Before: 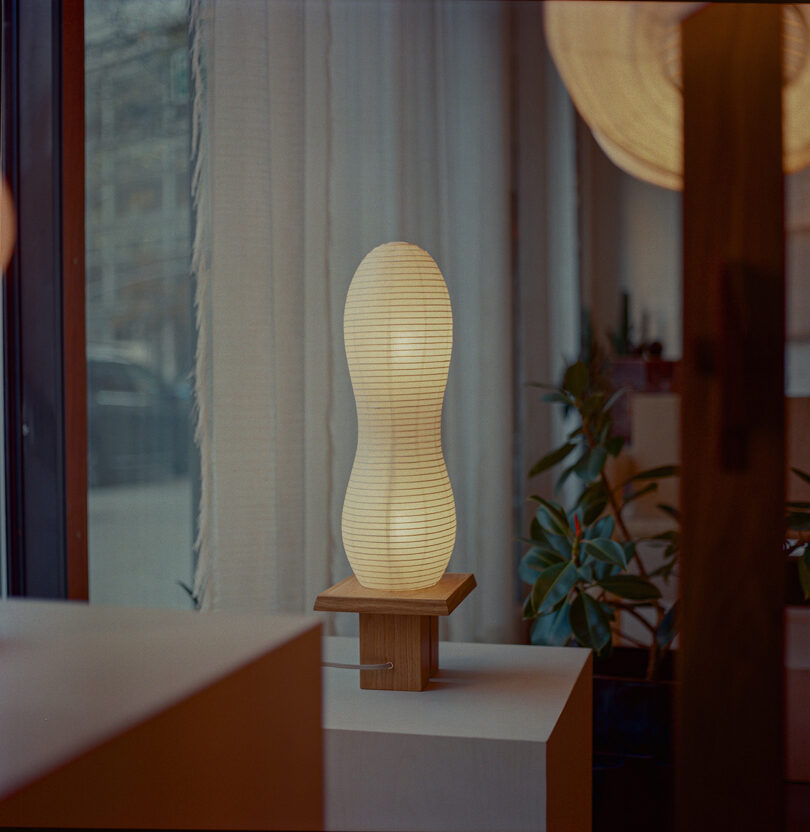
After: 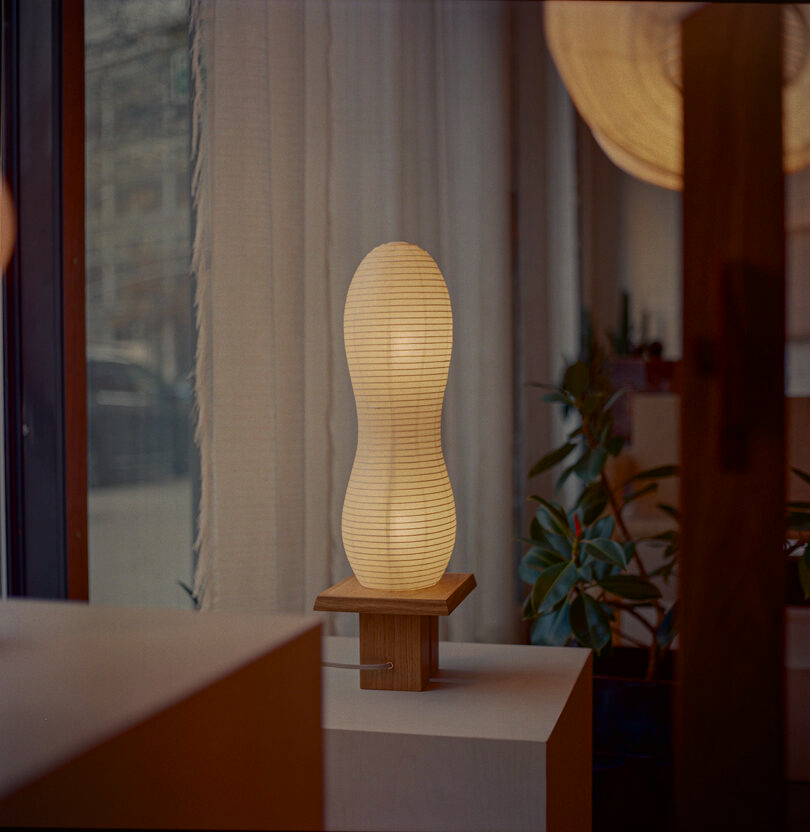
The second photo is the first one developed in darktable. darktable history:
contrast brightness saturation: contrast 0.032, brightness -0.044
color correction: highlights a* 11.92, highlights b* 12.27
vignetting: fall-off start 99.8%
